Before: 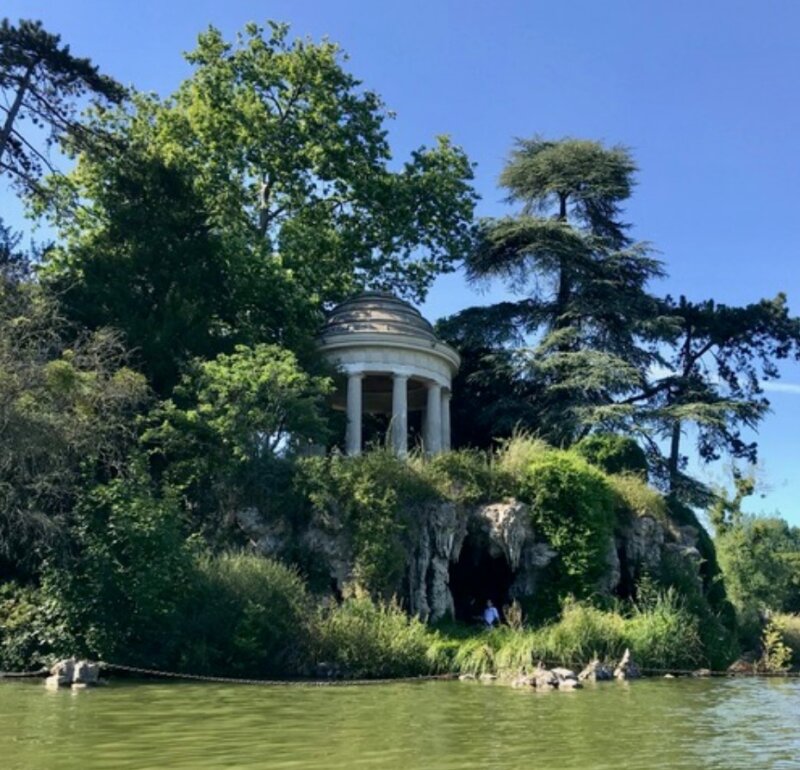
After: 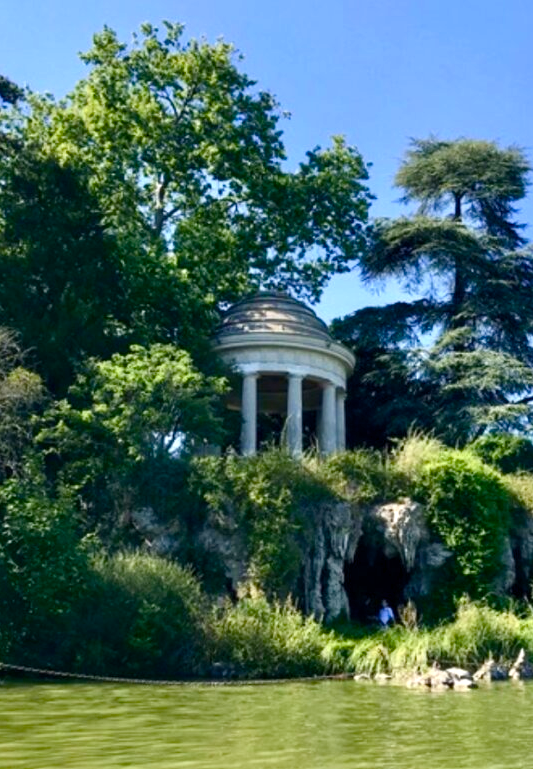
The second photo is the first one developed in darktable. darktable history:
contrast brightness saturation: contrast 0.1, brightness 0.02, saturation 0.02
crop and rotate: left 13.342%, right 19.991%
color balance rgb: perceptual saturation grading › global saturation 25%, perceptual saturation grading › highlights -50%, perceptual saturation grading › shadows 30%, perceptual brilliance grading › global brilliance 12%, global vibrance 20%
